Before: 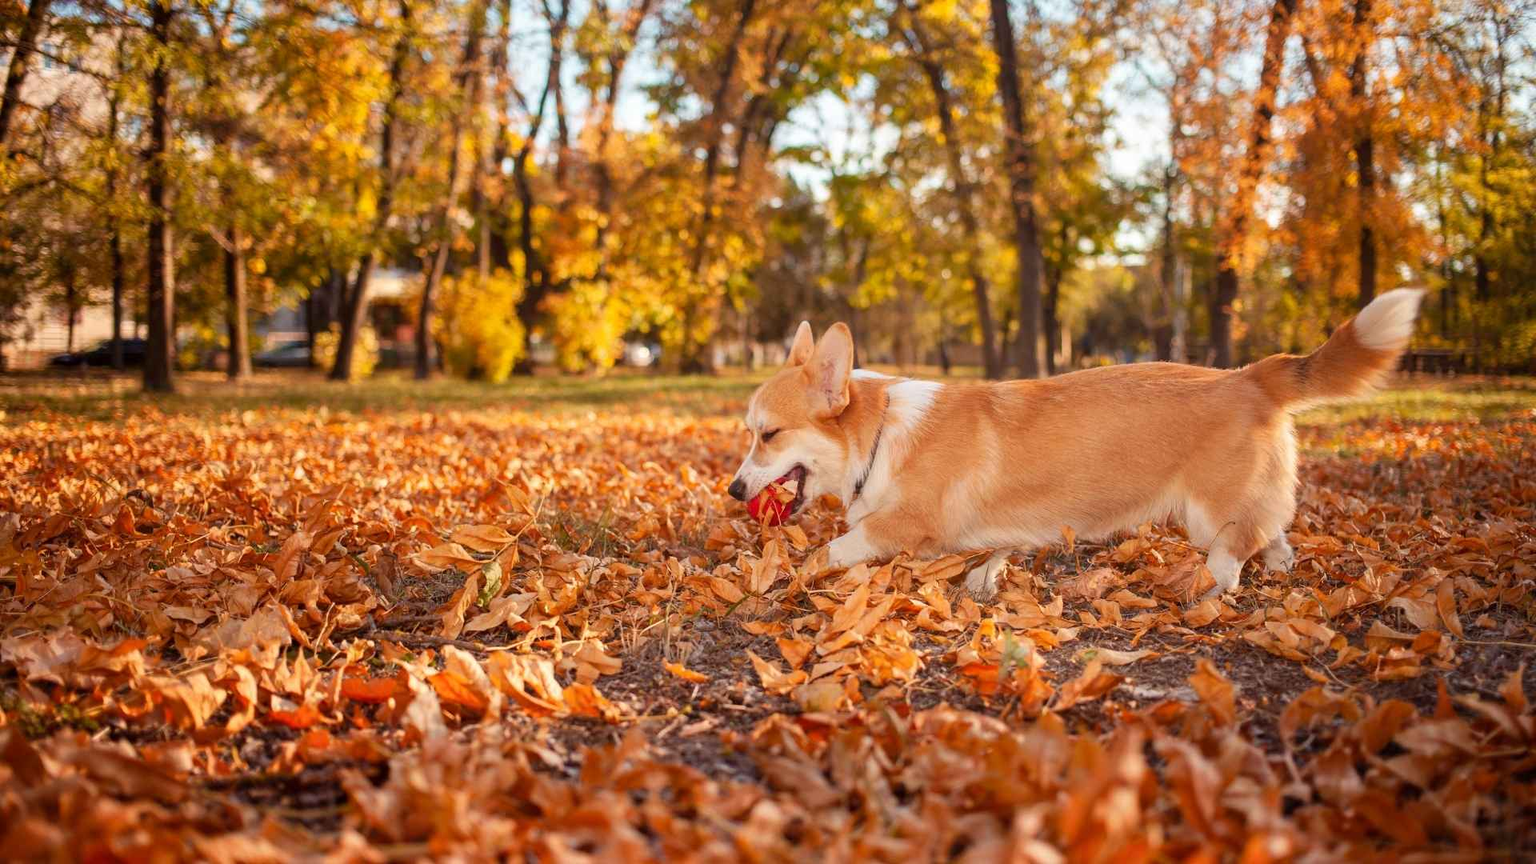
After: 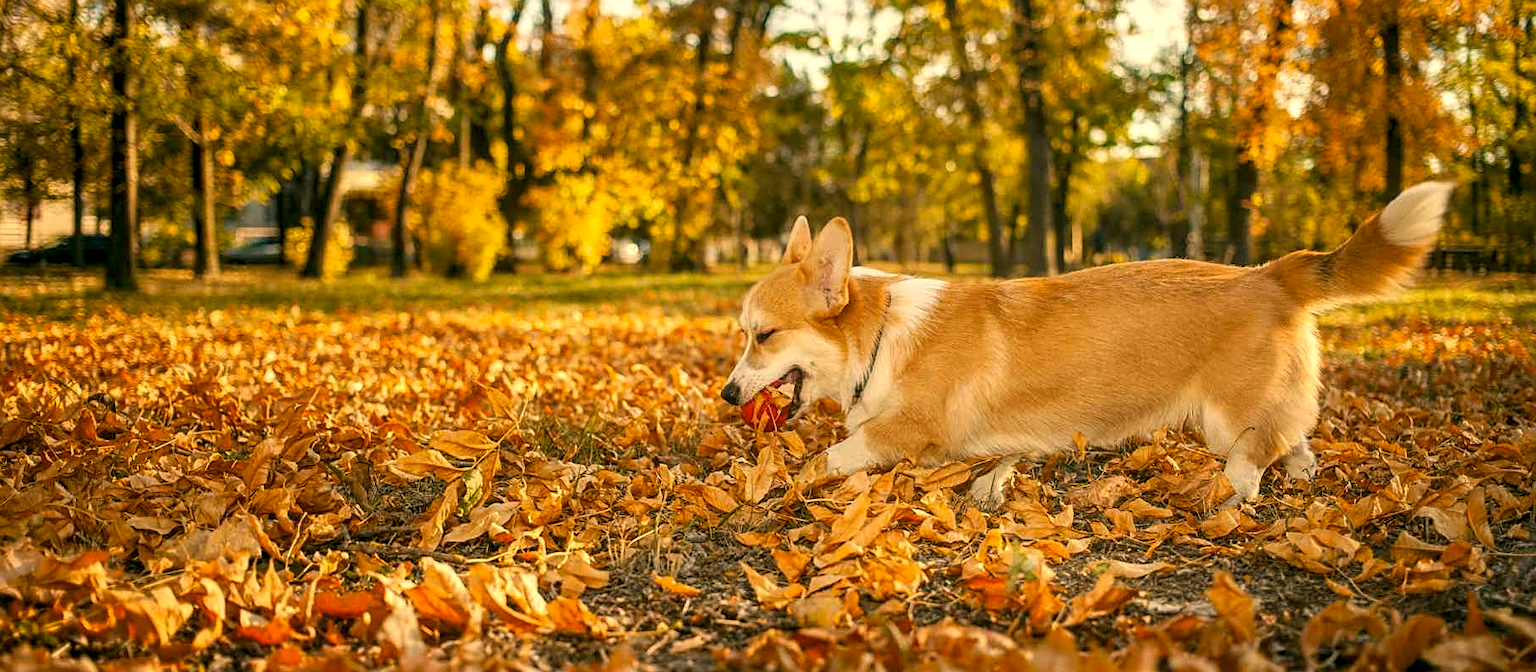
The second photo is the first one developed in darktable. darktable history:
crop and rotate: left 2.815%, top 13.498%, right 2.172%, bottom 12.589%
sharpen: on, module defaults
local contrast: detail 130%
color correction: highlights a* 5.06, highlights b* 24.88, shadows a* -15.89, shadows b* 4.02
